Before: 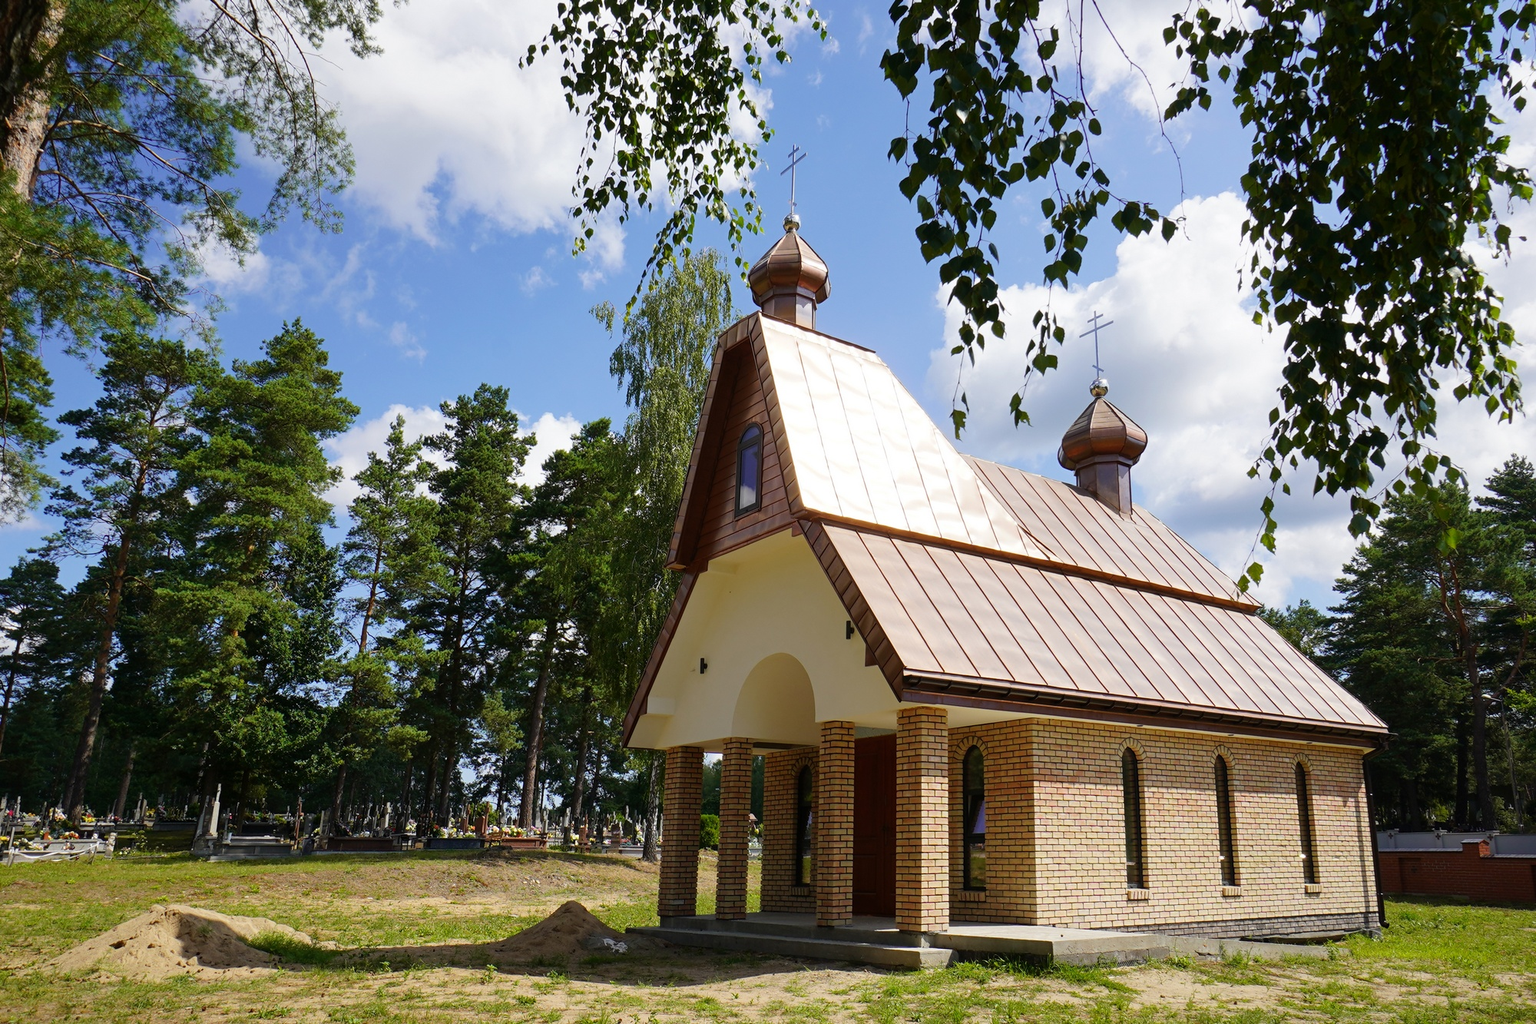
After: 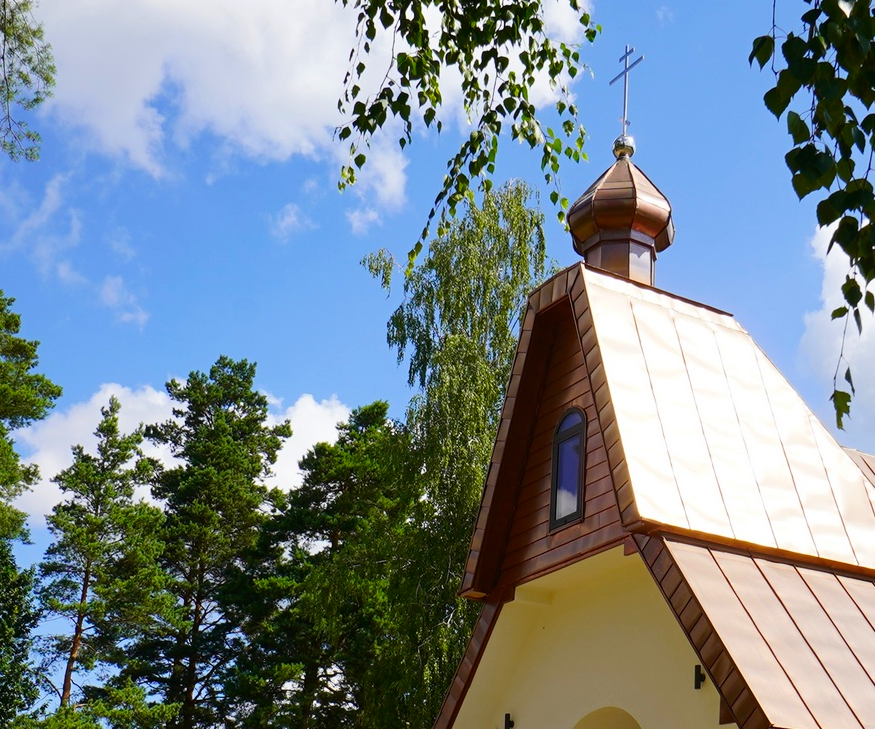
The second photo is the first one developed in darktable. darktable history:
crop: left 20.366%, top 10.787%, right 35.864%, bottom 34.457%
contrast brightness saturation: contrast 0.088, saturation 0.27
